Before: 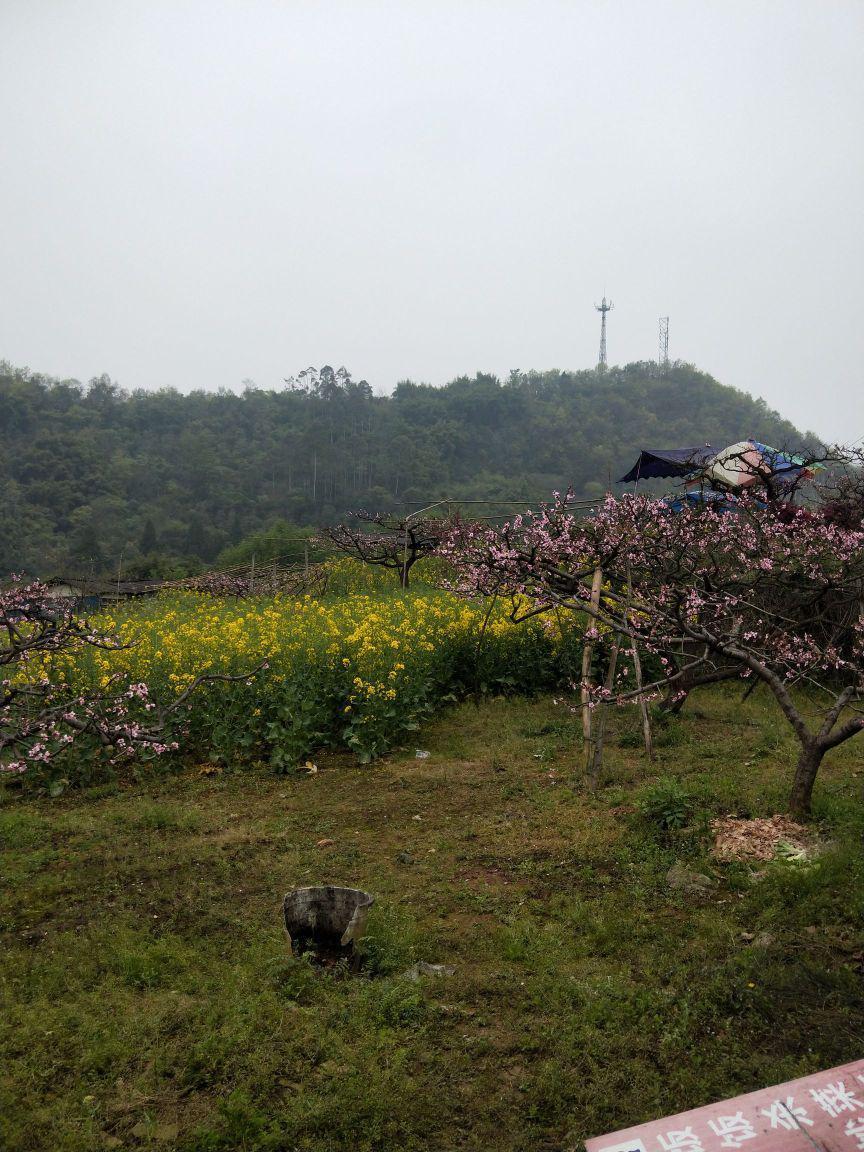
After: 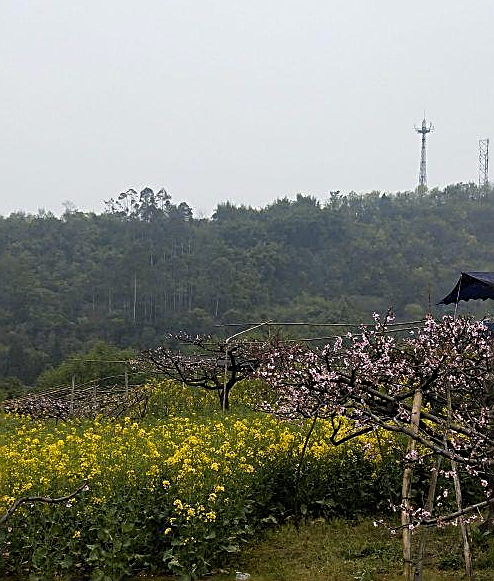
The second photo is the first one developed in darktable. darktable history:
sharpen: amount 1
color contrast: green-magenta contrast 0.8, blue-yellow contrast 1.1, unbound 0
crop: left 20.932%, top 15.471%, right 21.848%, bottom 34.081%
